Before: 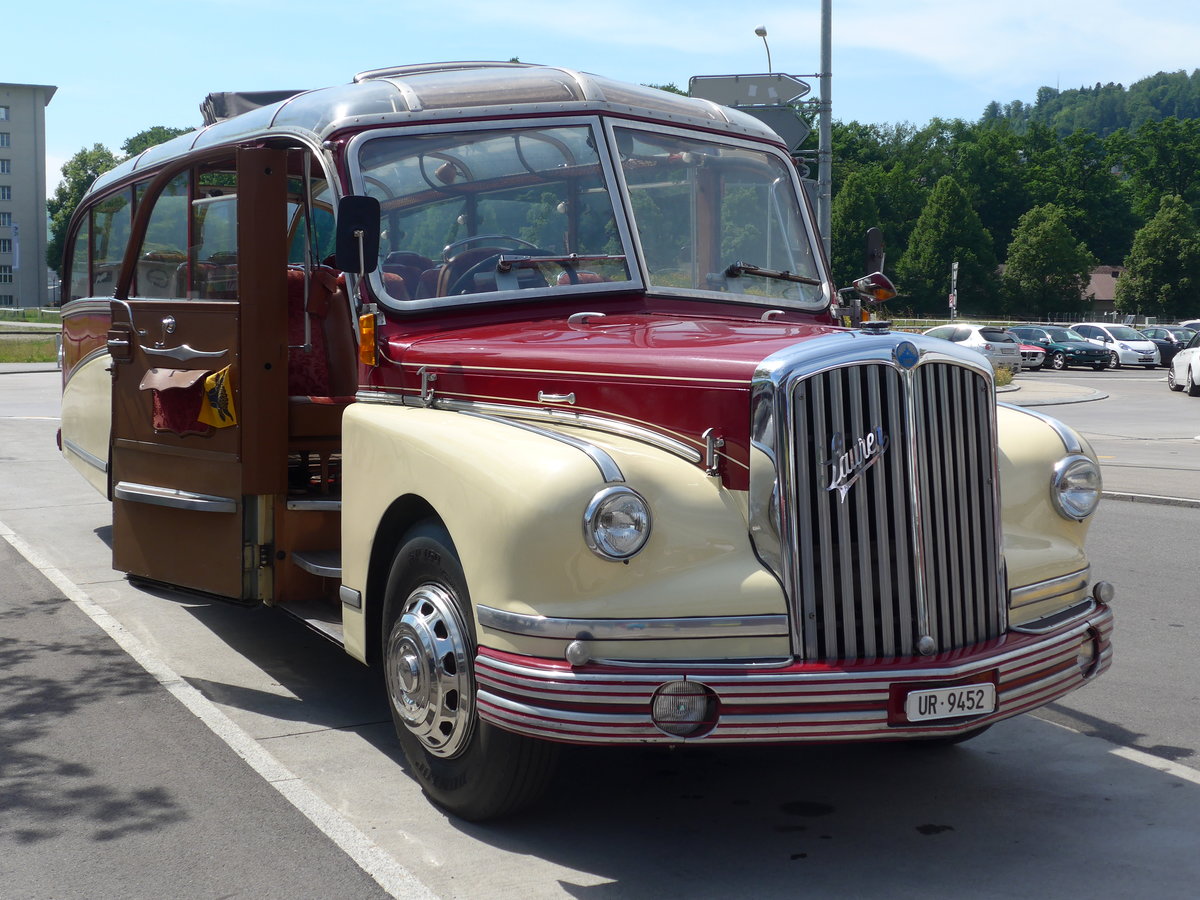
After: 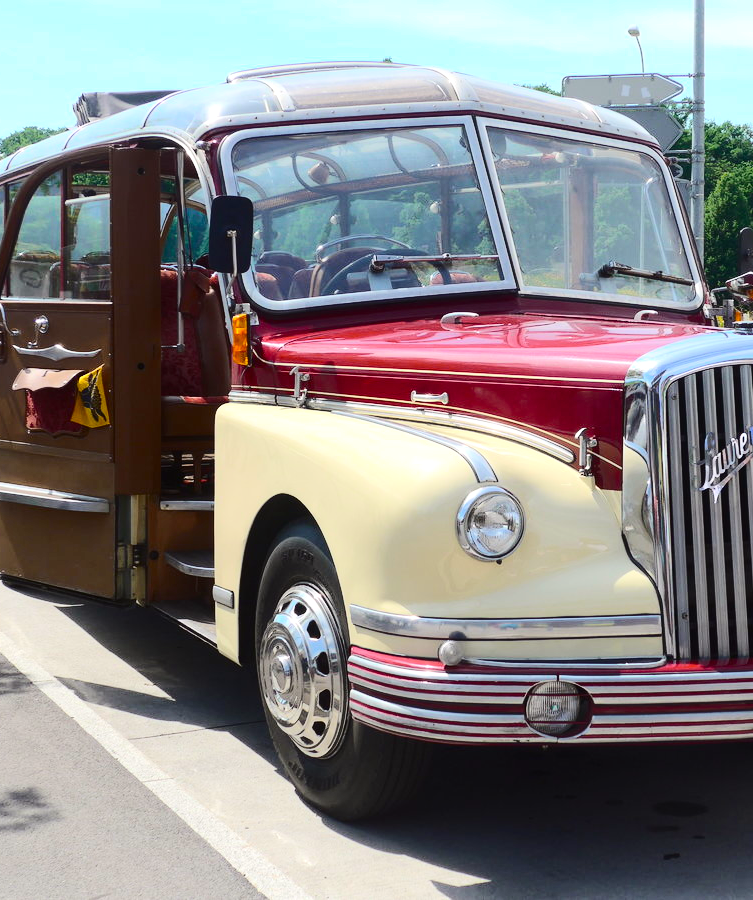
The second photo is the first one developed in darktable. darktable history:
exposure: black level correction 0, exposure 0.5 EV, compensate exposure bias true, compensate highlight preservation false
tone equalizer: on, module defaults
crop: left 10.644%, right 26.528%
tone curve: curves: ch0 [(0, 0.011) (0.104, 0.085) (0.236, 0.234) (0.398, 0.507) (0.472, 0.62) (0.641, 0.773) (0.835, 0.883) (1, 0.961)]; ch1 [(0, 0) (0.353, 0.344) (0.43, 0.401) (0.479, 0.476) (0.502, 0.504) (0.54, 0.542) (0.602, 0.613) (0.638, 0.668) (0.693, 0.727) (1, 1)]; ch2 [(0, 0) (0.34, 0.314) (0.434, 0.43) (0.5, 0.506) (0.528, 0.534) (0.55, 0.567) (0.595, 0.613) (0.644, 0.729) (1, 1)], color space Lab, independent channels, preserve colors none
